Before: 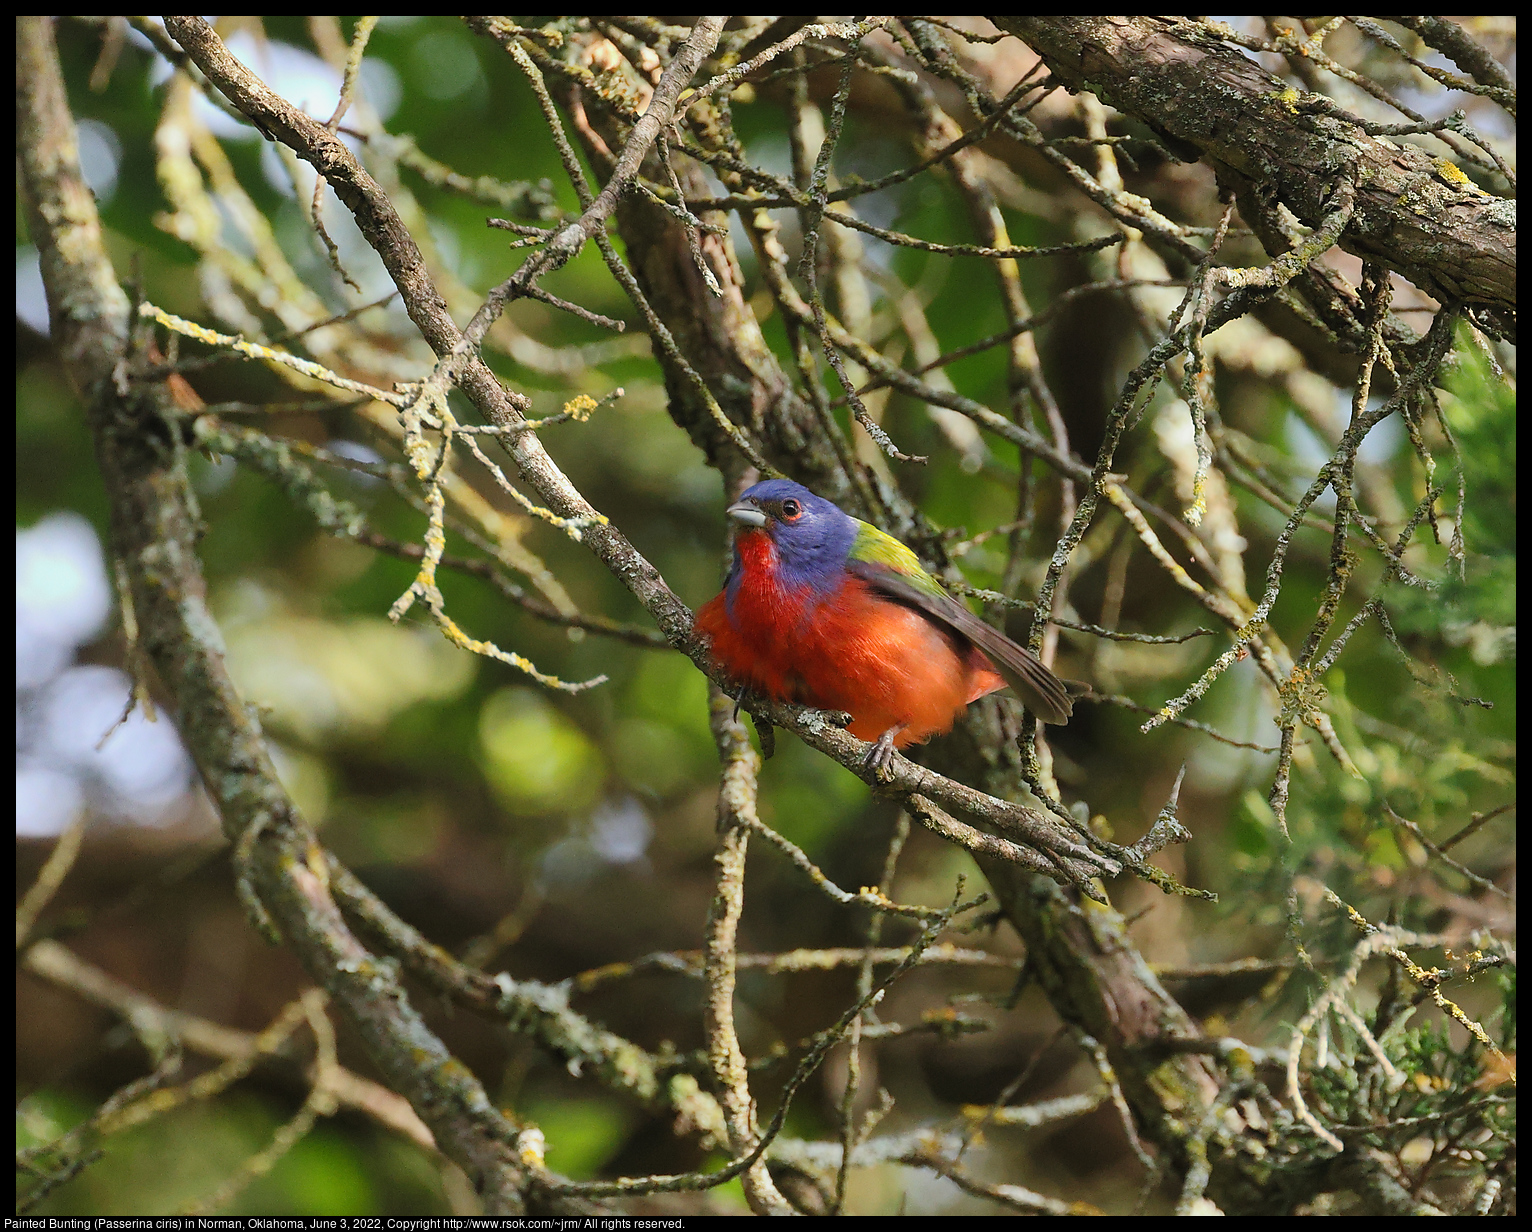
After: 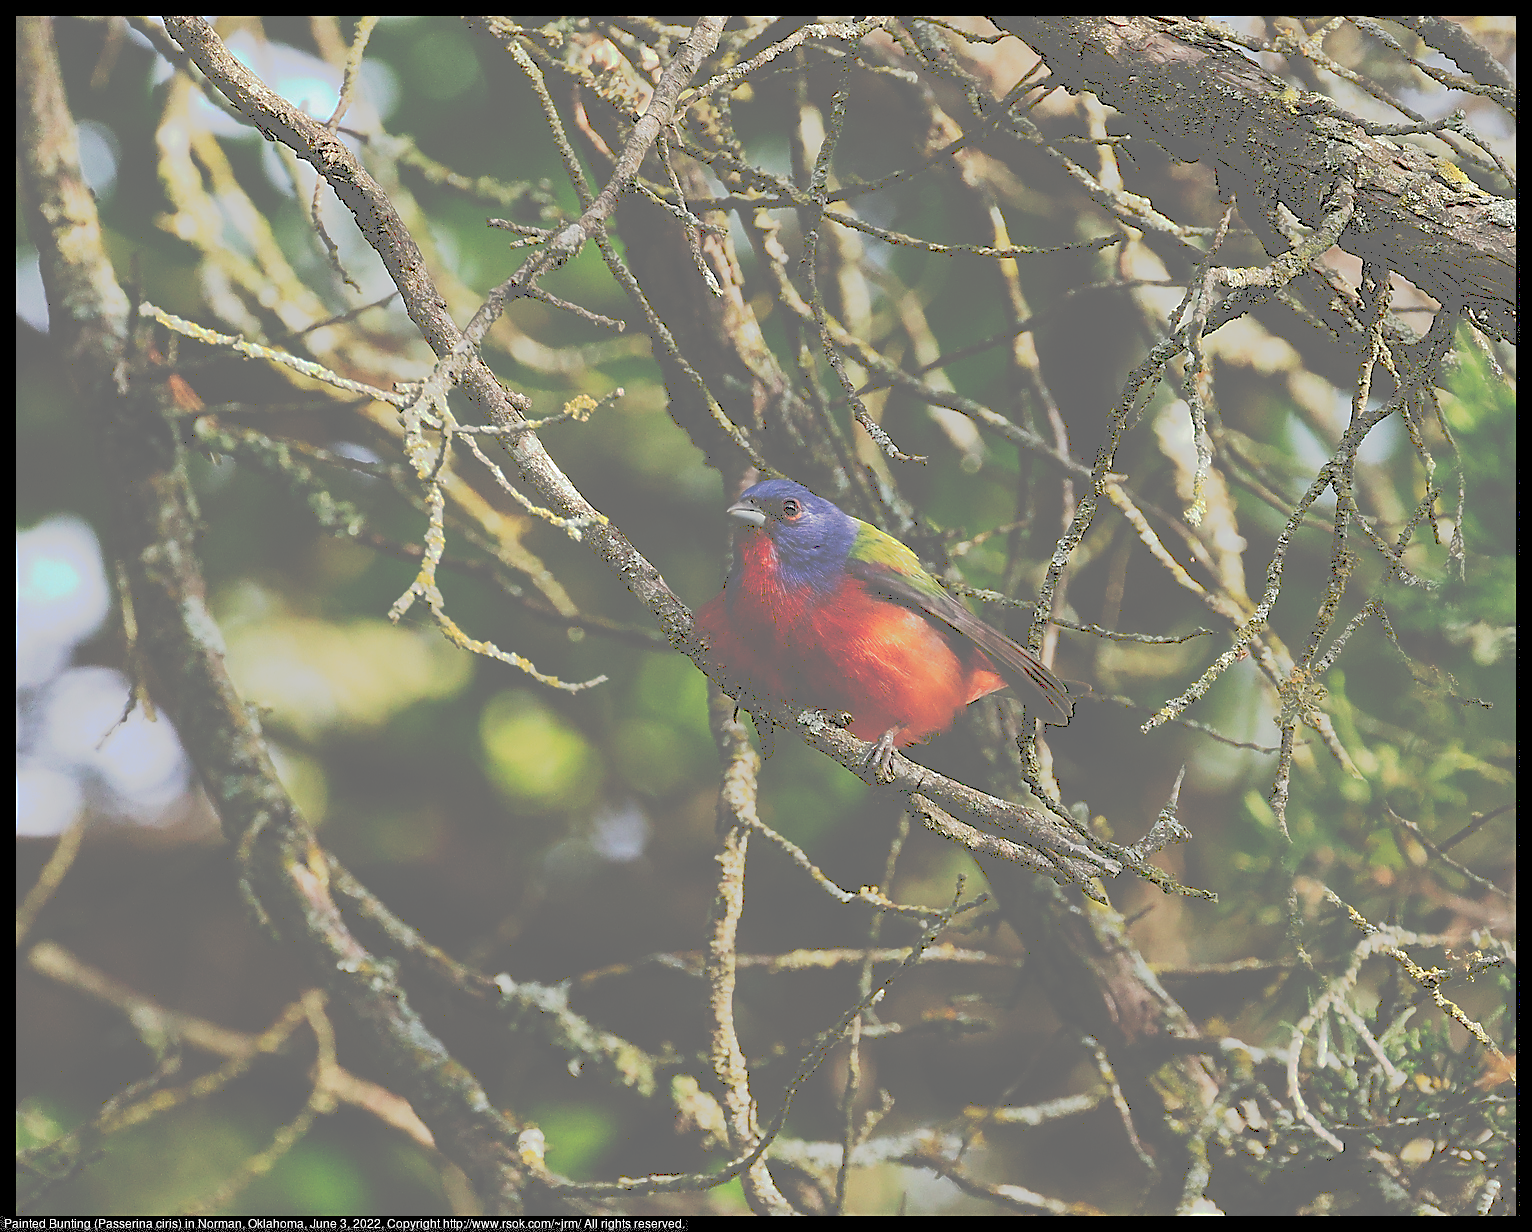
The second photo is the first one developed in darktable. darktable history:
sharpen: on, module defaults
tone curve: curves: ch0 [(0, 0) (0.003, 0.437) (0.011, 0.438) (0.025, 0.441) (0.044, 0.441) (0.069, 0.441) (0.1, 0.444) (0.136, 0.447) (0.177, 0.452) (0.224, 0.457) (0.277, 0.466) (0.335, 0.485) (0.399, 0.514) (0.468, 0.558) (0.543, 0.616) (0.623, 0.686) (0.709, 0.76) (0.801, 0.803) (0.898, 0.825) (1, 1)], preserve colors none
